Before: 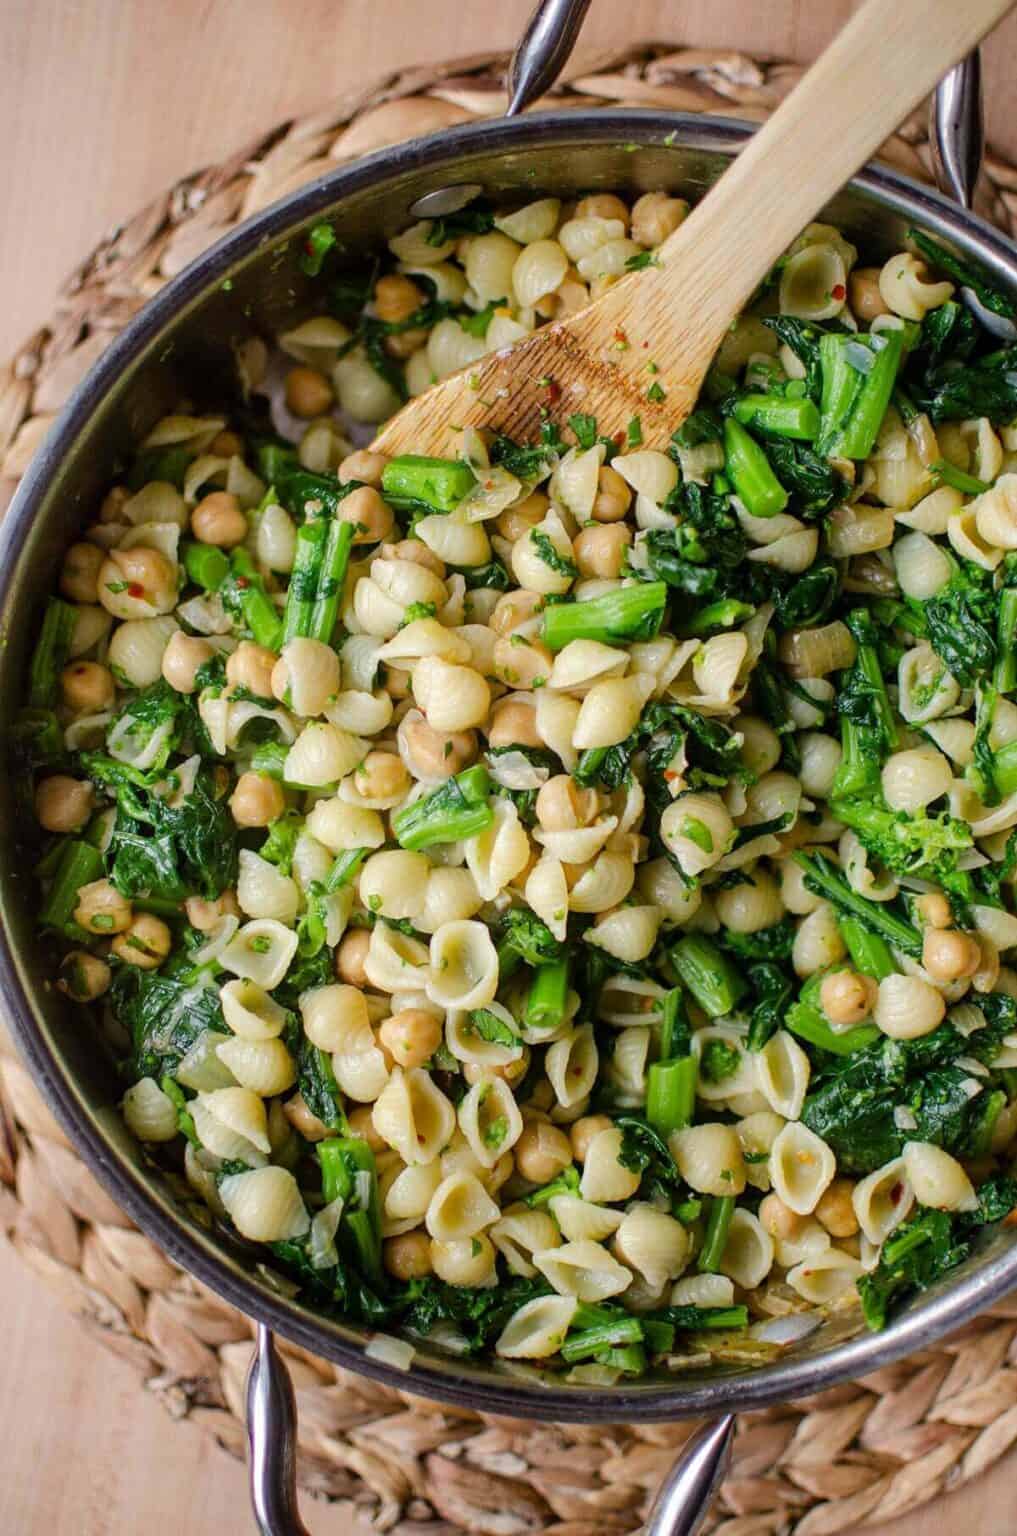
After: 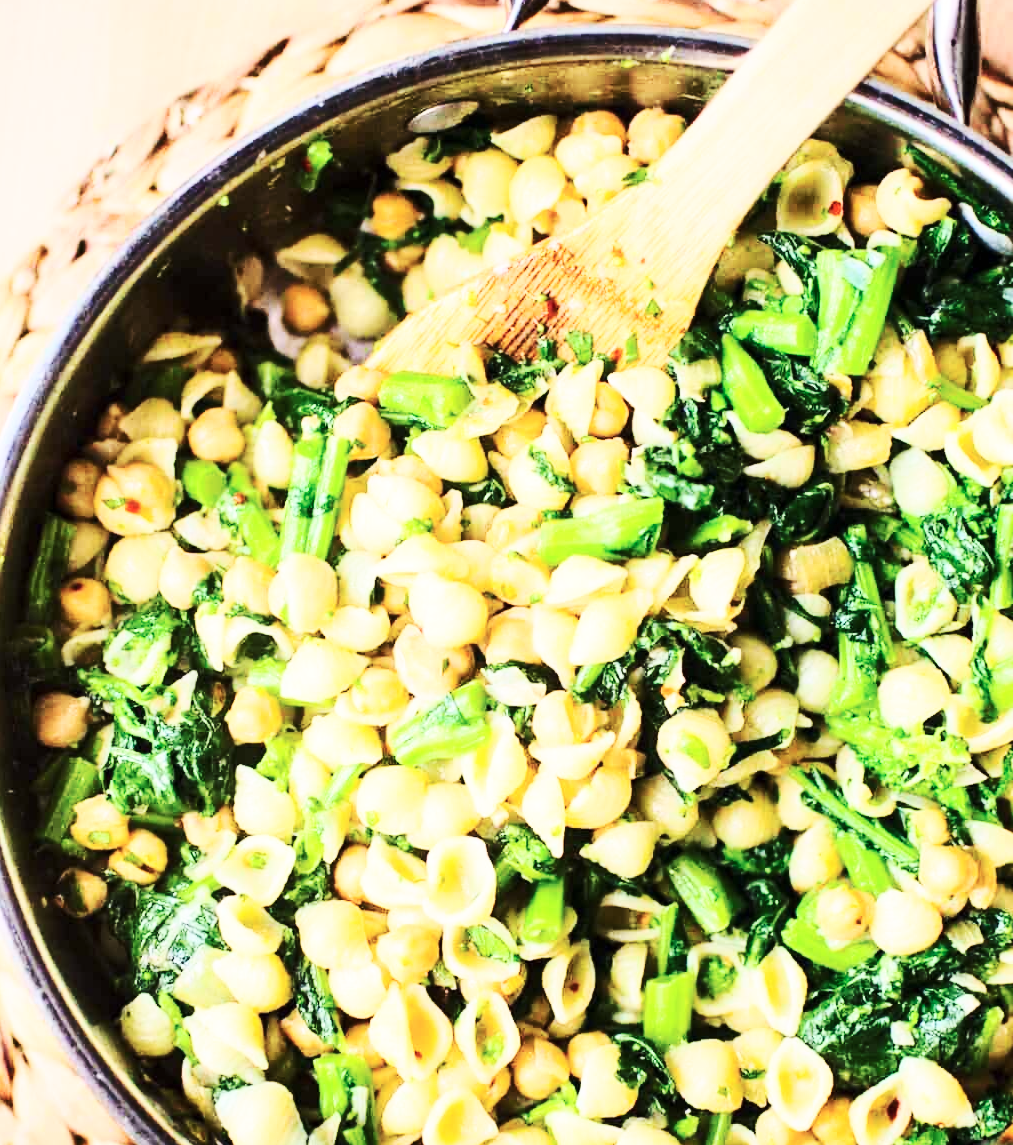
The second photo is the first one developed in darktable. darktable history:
tone curve: curves: ch0 [(0, 0) (0.003, 0.003) (0.011, 0.013) (0.025, 0.028) (0.044, 0.05) (0.069, 0.079) (0.1, 0.113) (0.136, 0.154) (0.177, 0.201) (0.224, 0.268) (0.277, 0.38) (0.335, 0.486) (0.399, 0.588) (0.468, 0.688) (0.543, 0.787) (0.623, 0.854) (0.709, 0.916) (0.801, 0.957) (0.898, 0.978) (1, 1)], color space Lab, independent channels, preserve colors none
base curve: curves: ch0 [(0, 0) (0.032, 0.037) (0.105, 0.228) (0.435, 0.76) (0.856, 0.983) (1, 1)], preserve colors none
crop: left 0.351%, top 5.531%, bottom 19.913%
